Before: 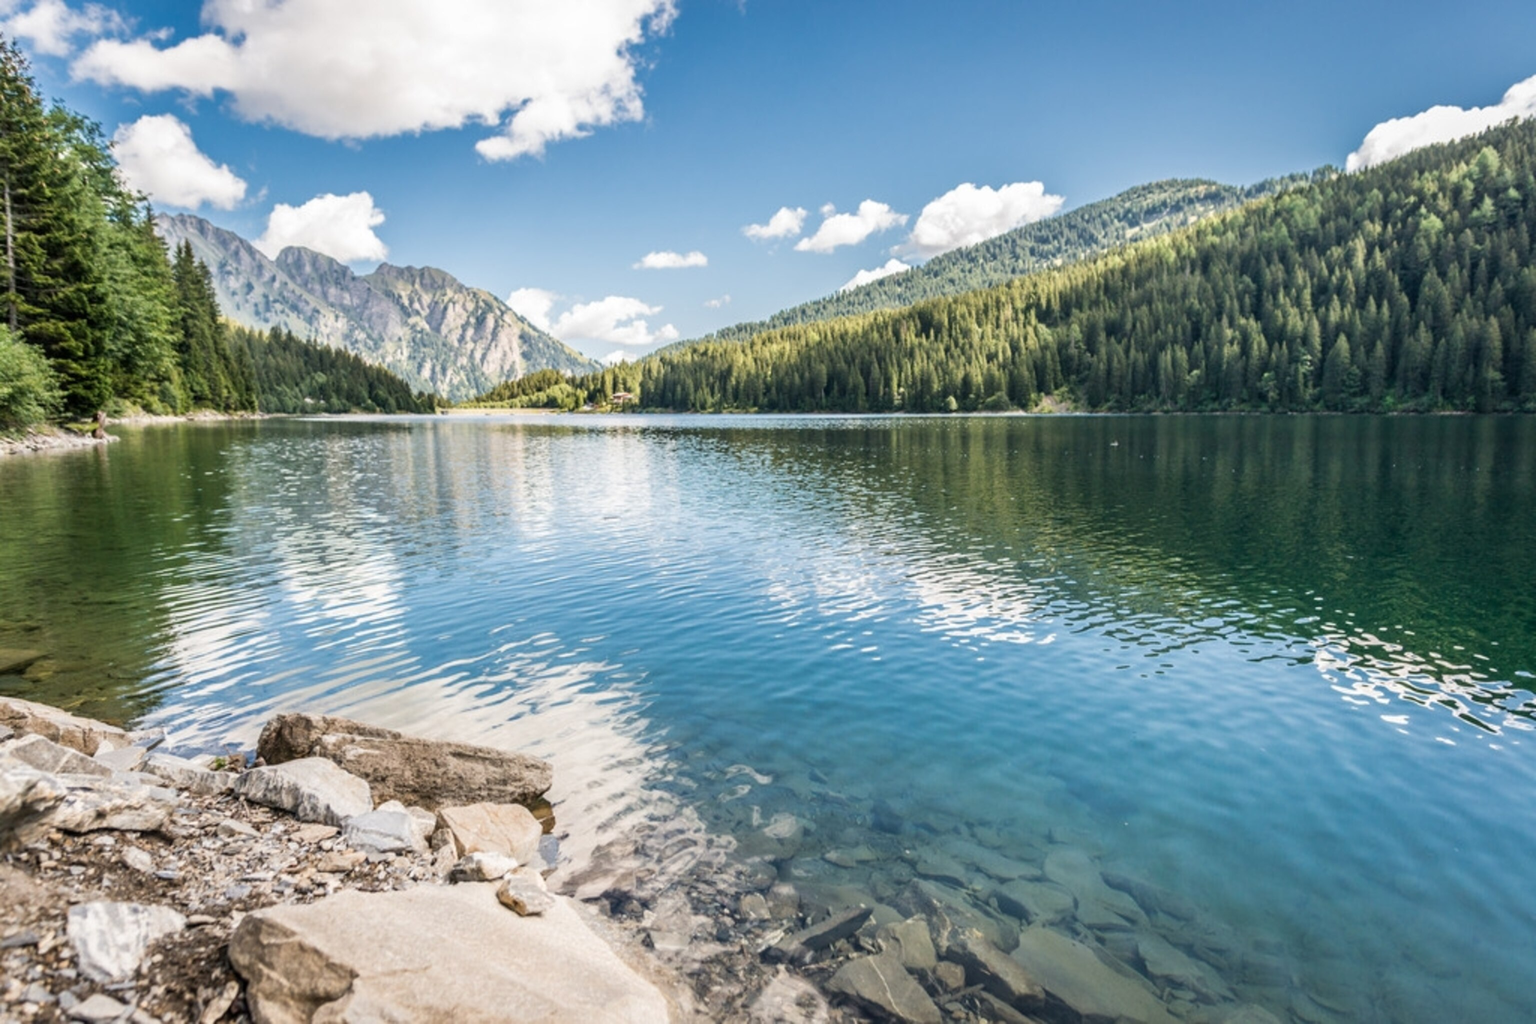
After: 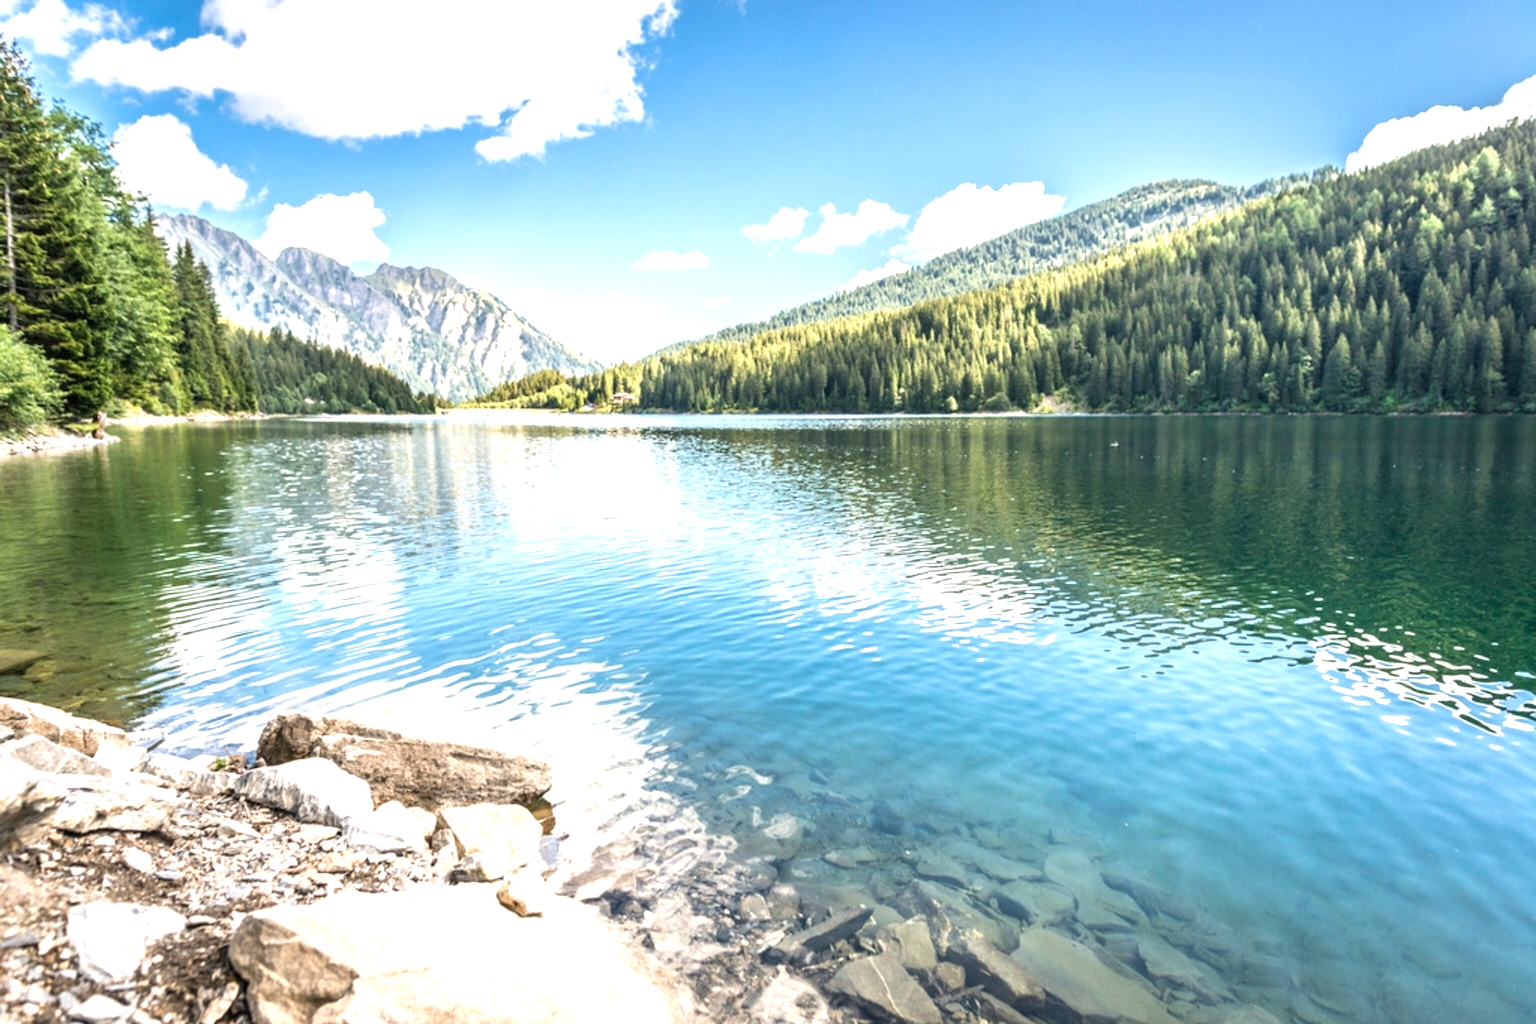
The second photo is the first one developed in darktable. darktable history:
exposure: black level correction 0, exposure 0.947 EV, compensate exposure bias true, compensate highlight preservation false
